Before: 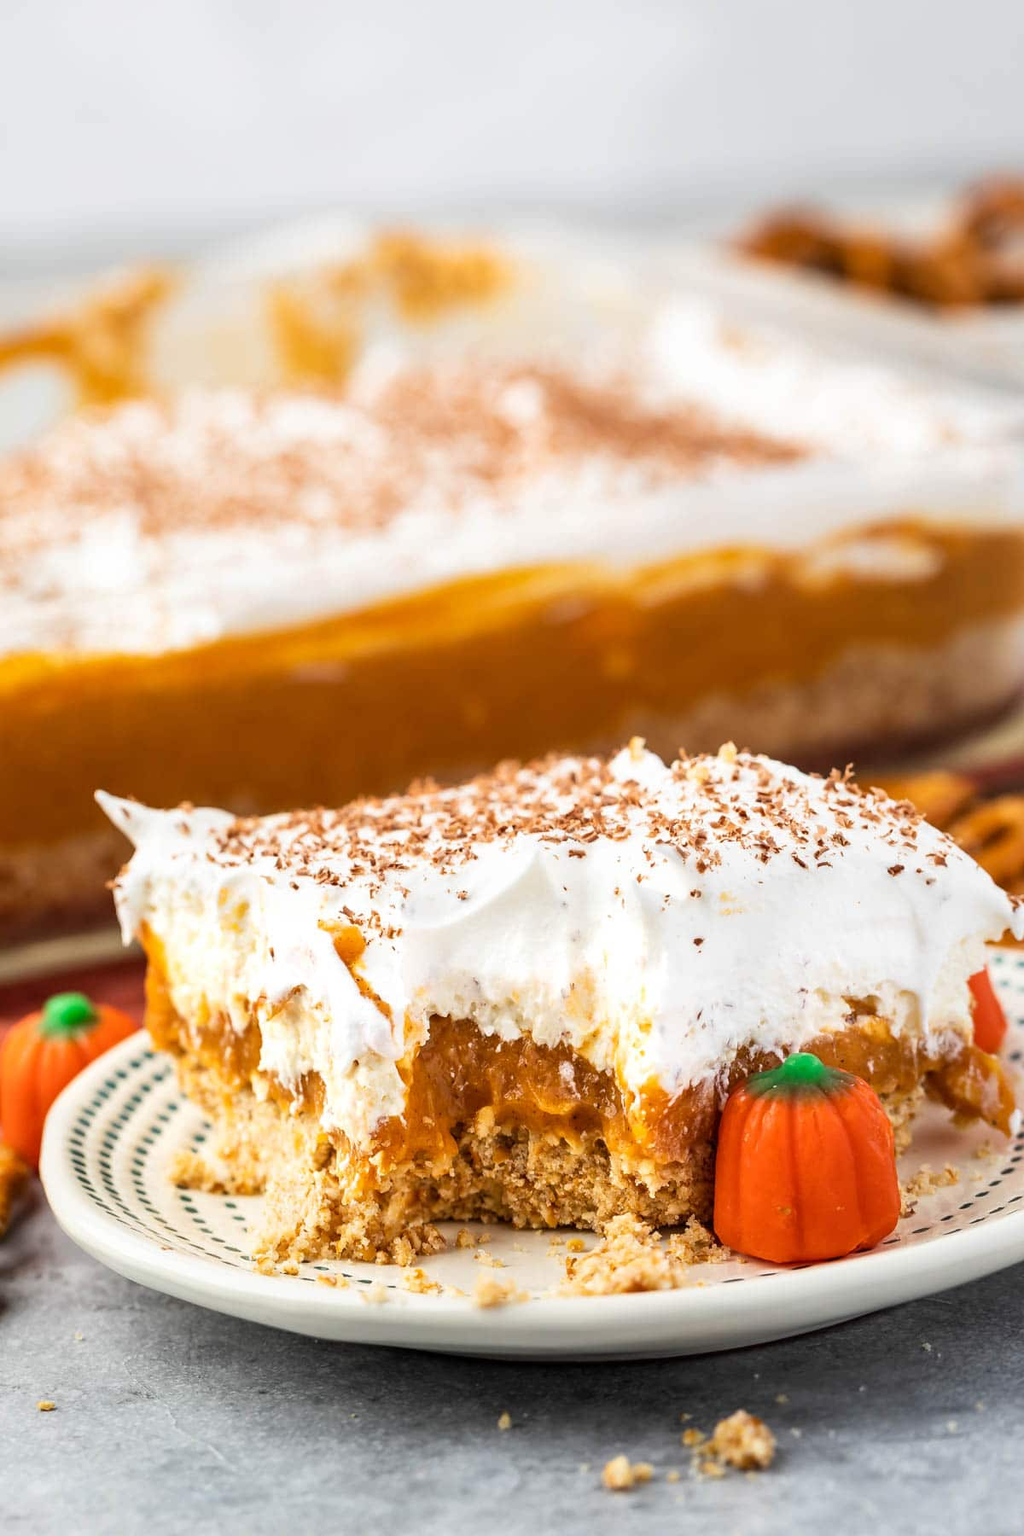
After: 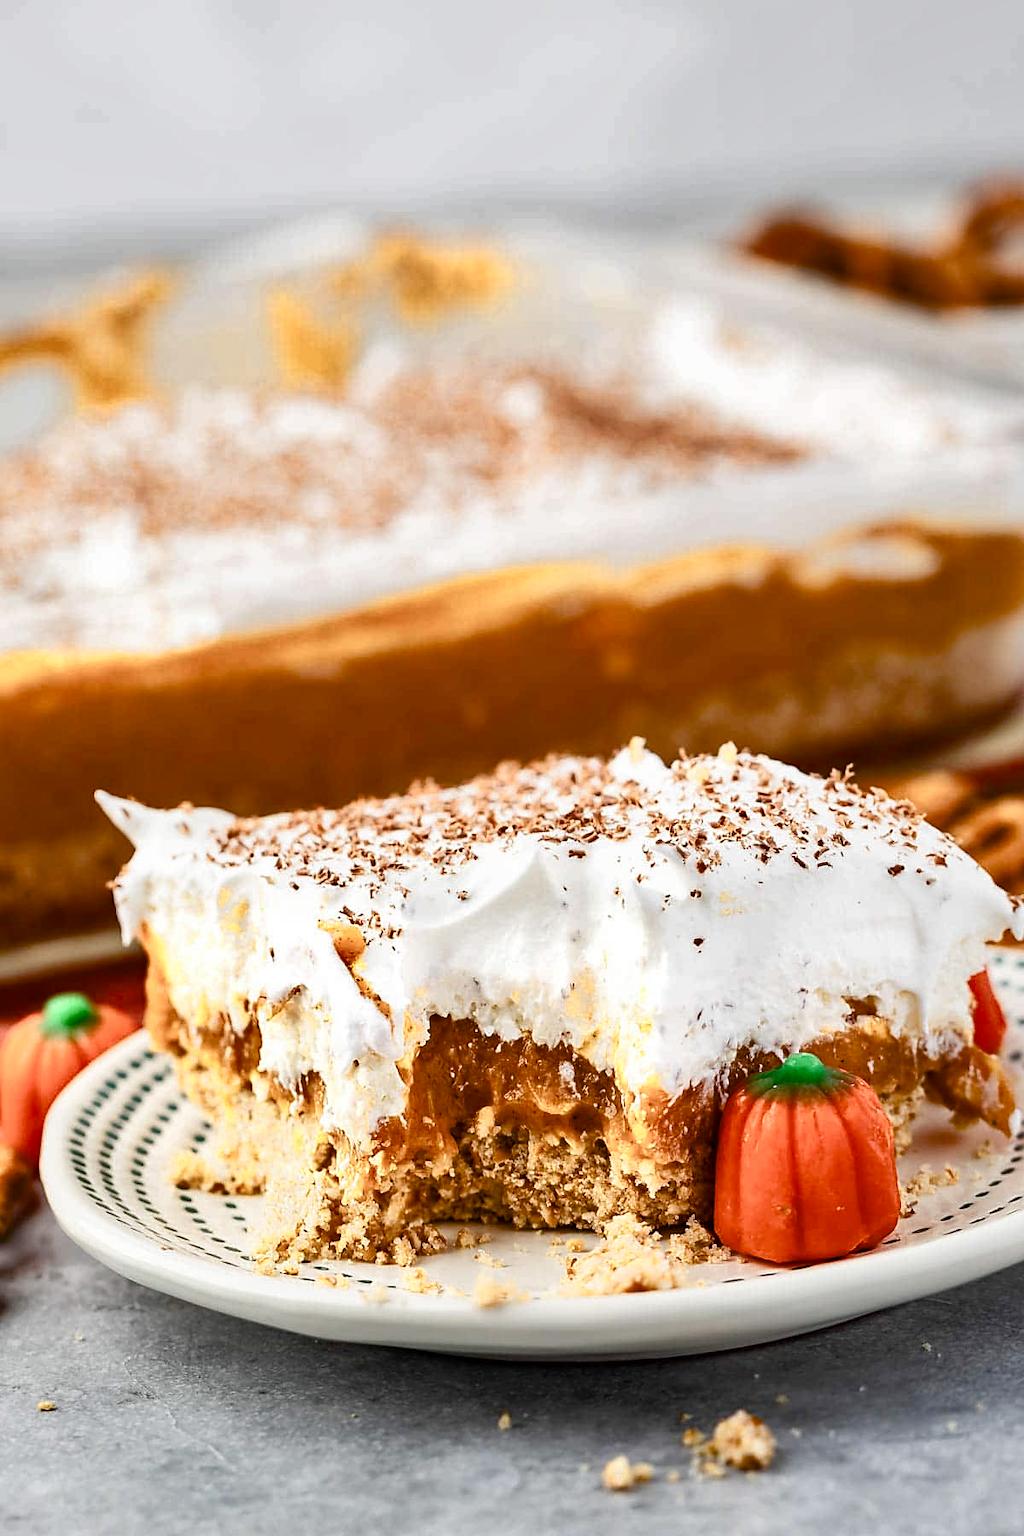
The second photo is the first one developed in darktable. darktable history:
sharpen: radius 1.881, amount 0.39, threshold 1.184
shadows and highlights: shadows 60.02, soften with gaussian
color balance rgb: perceptual saturation grading › global saturation 20%, perceptual saturation grading › highlights -49.374%, perceptual saturation grading › shadows 25.011%, global vibrance 7.232%, saturation formula JzAzBz (2021)
